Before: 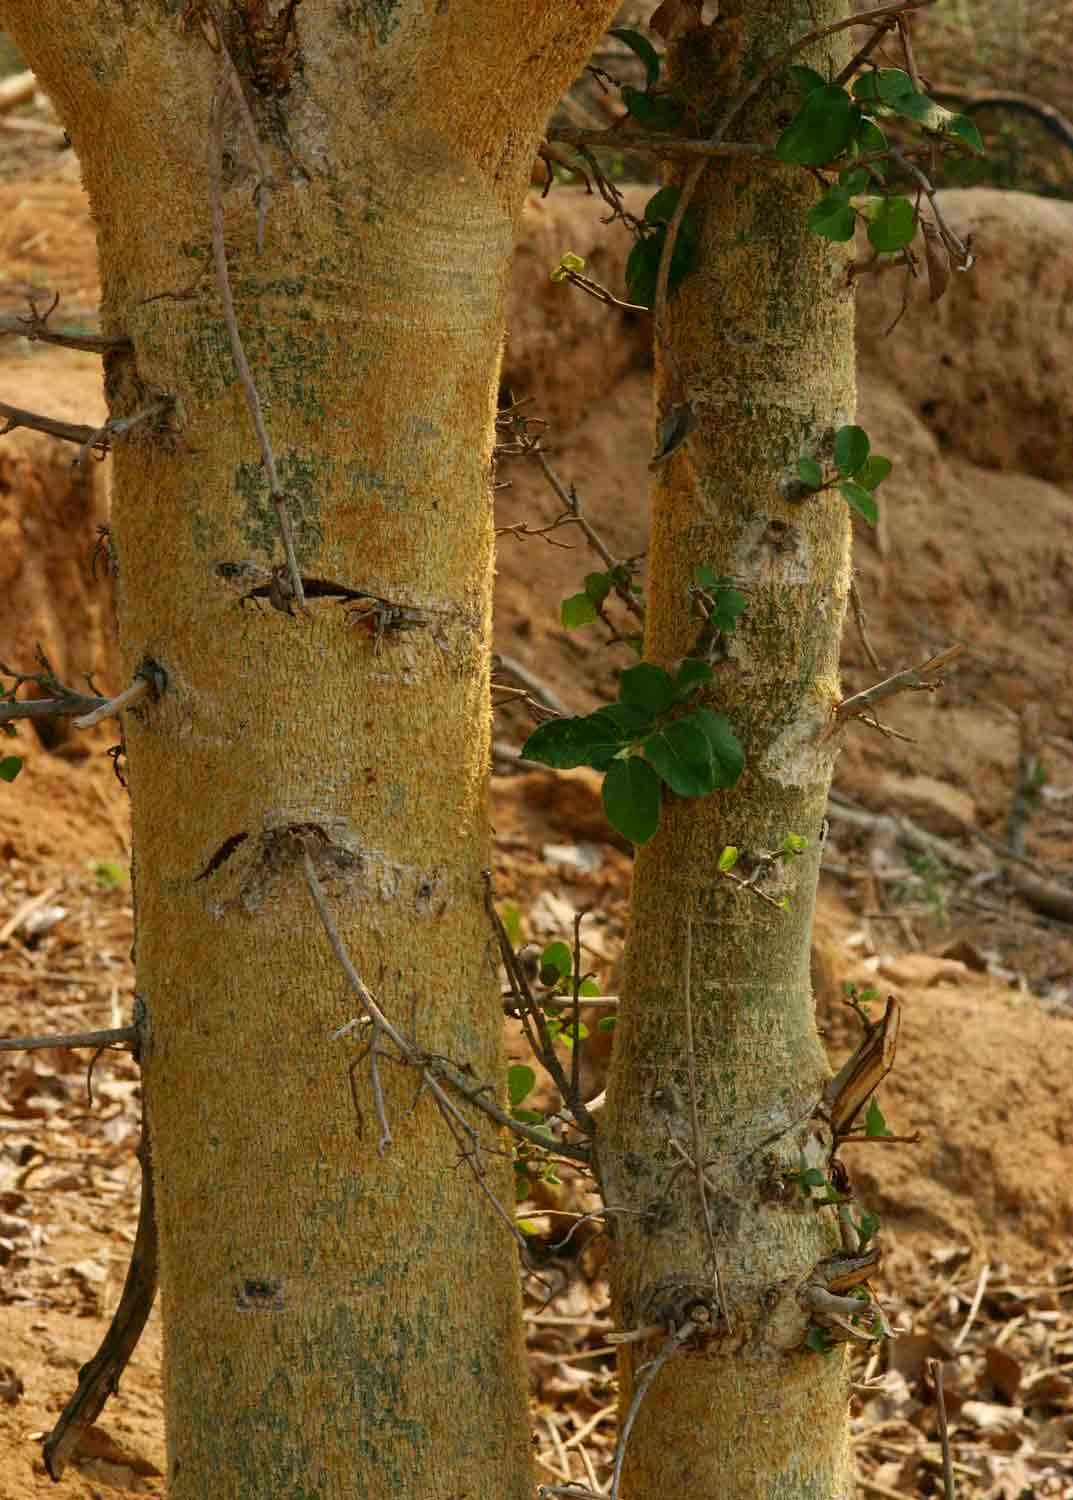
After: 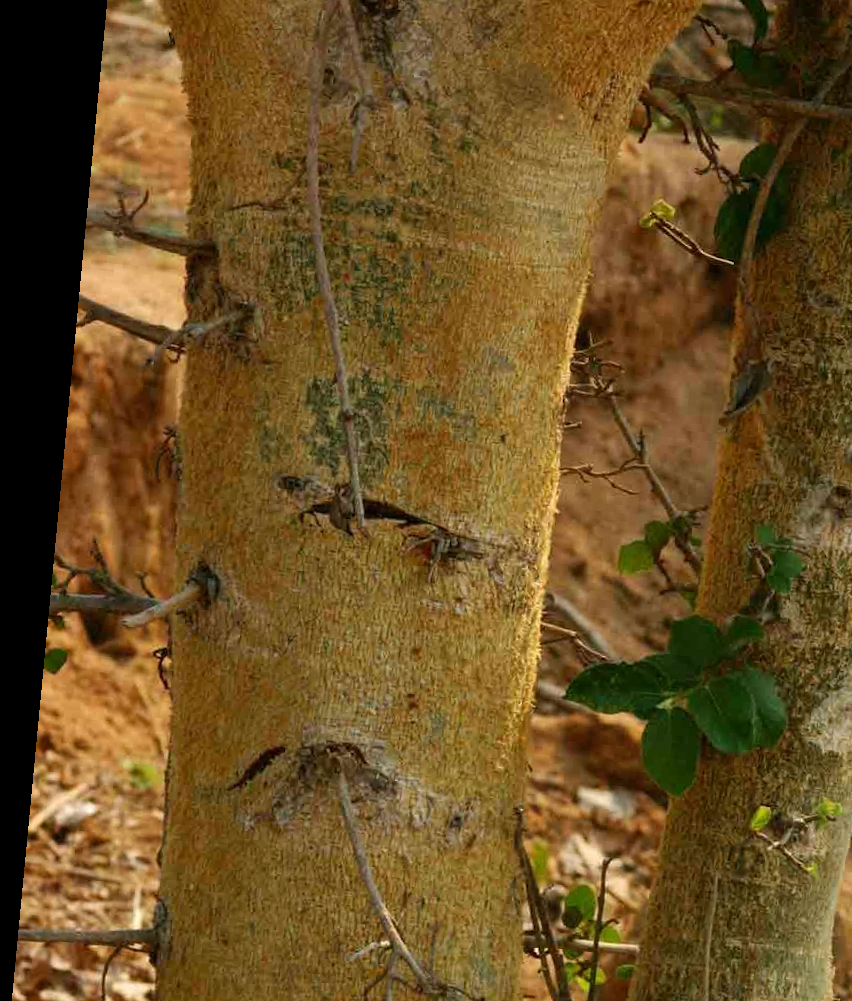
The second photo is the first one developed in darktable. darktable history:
crop and rotate: angle -5.46°, left 2.039%, top 6.665%, right 27.526%, bottom 30.565%
